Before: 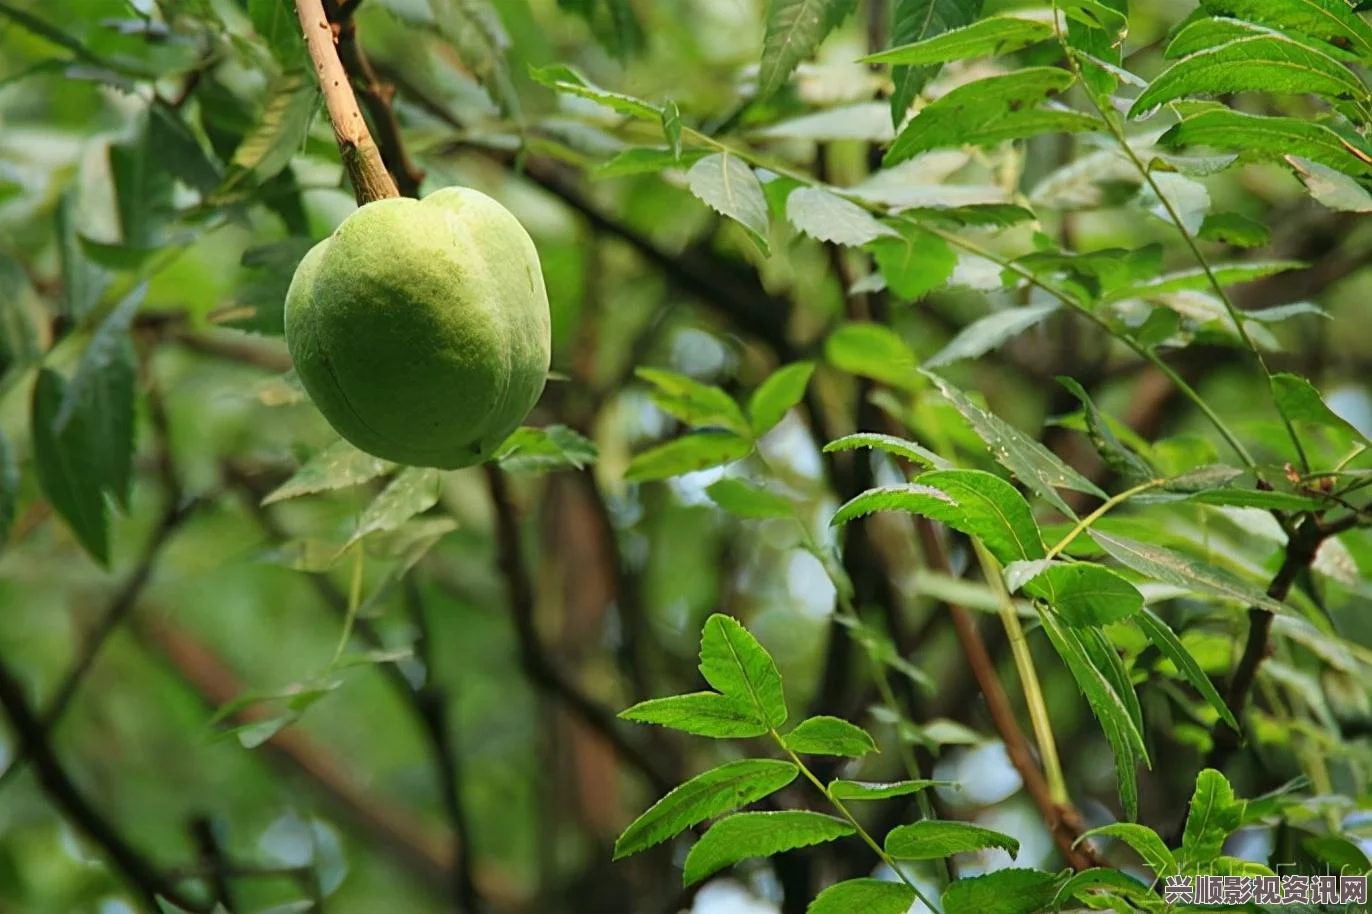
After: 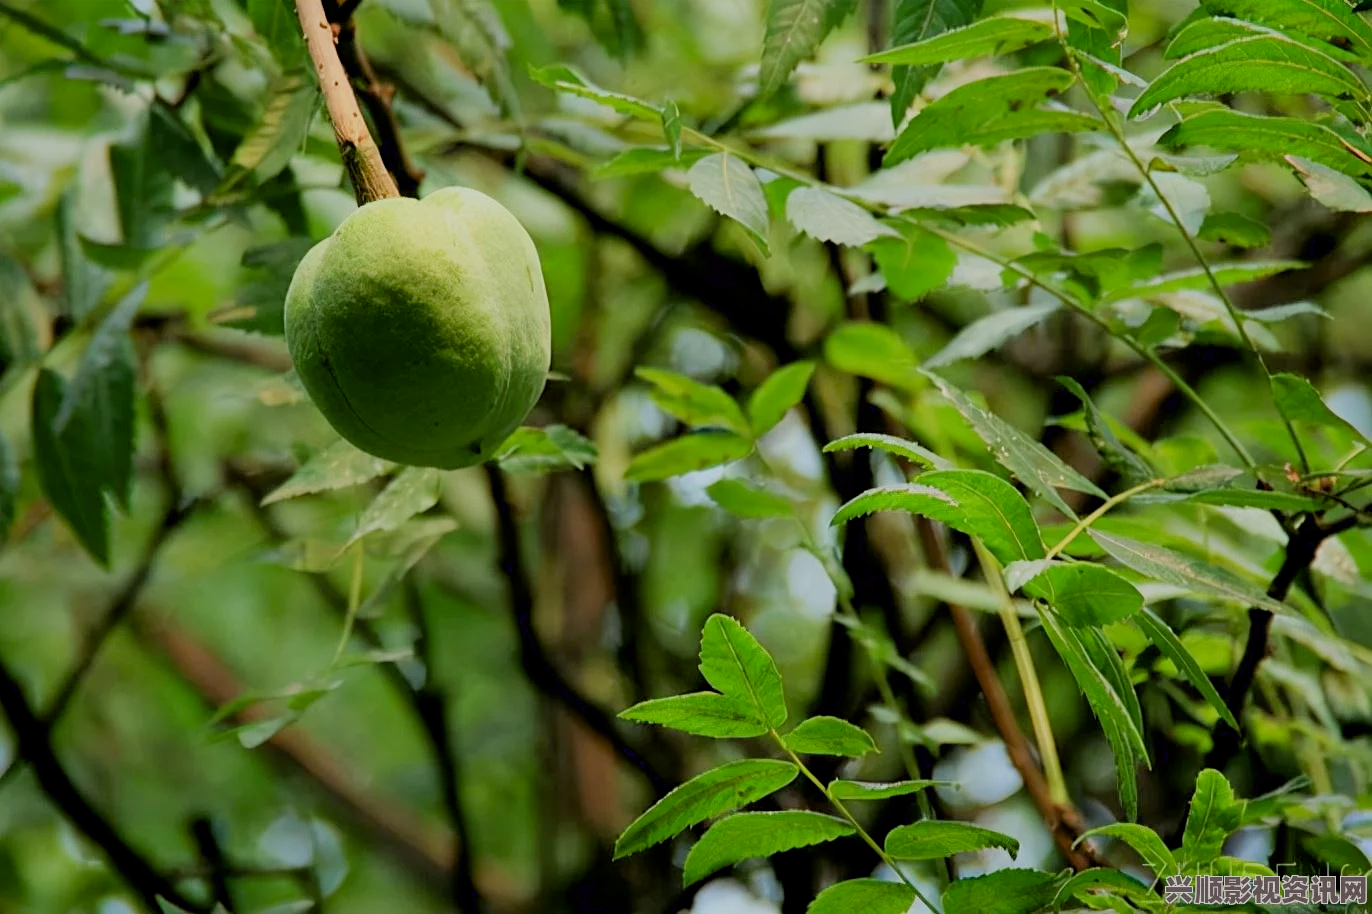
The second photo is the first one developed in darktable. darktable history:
filmic rgb: black relative exposure -7.65 EV, white relative exposure 4.56 EV, threshold 2.99 EV, hardness 3.61, enable highlight reconstruction true
exposure: black level correction 0.01, exposure 0.016 EV, compensate exposure bias true, compensate highlight preservation false
